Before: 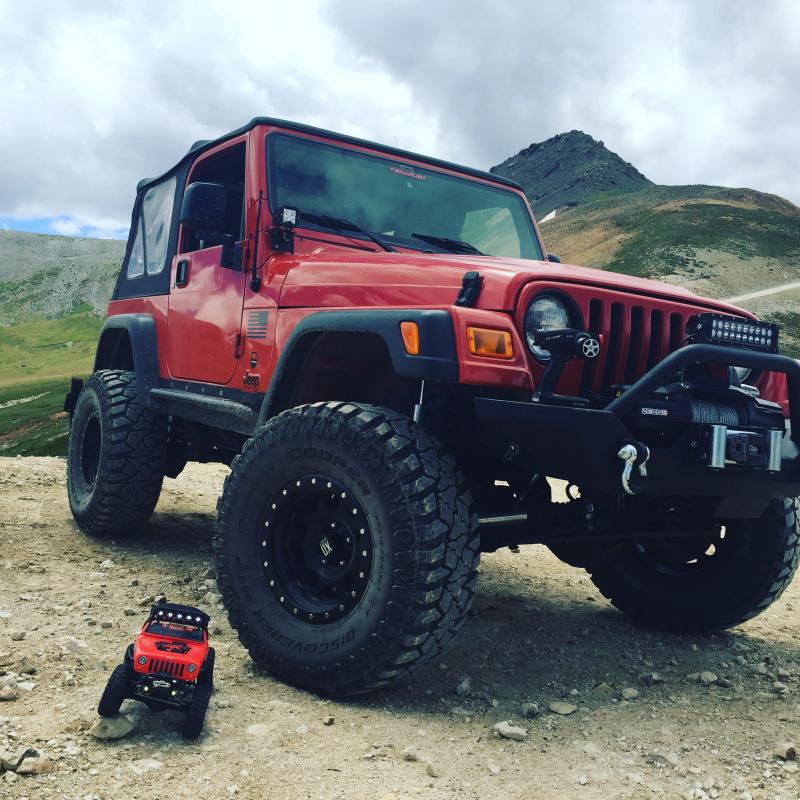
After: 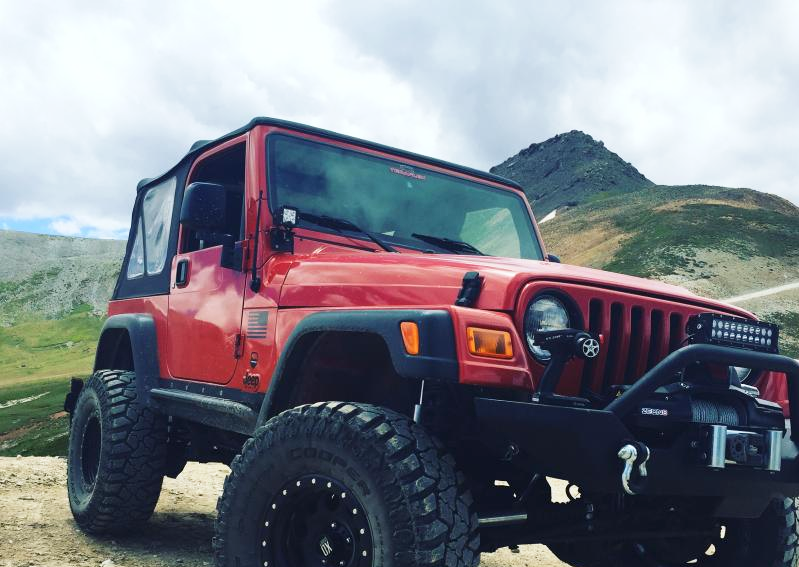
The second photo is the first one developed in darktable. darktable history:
base curve: curves: ch0 [(0, 0) (0.666, 0.806) (1, 1)], preserve colors none
tone equalizer: edges refinement/feathering 500, mask exposure compensation -1.57 EV, preserve details no
crop: right 0%, bottom 29.122%
